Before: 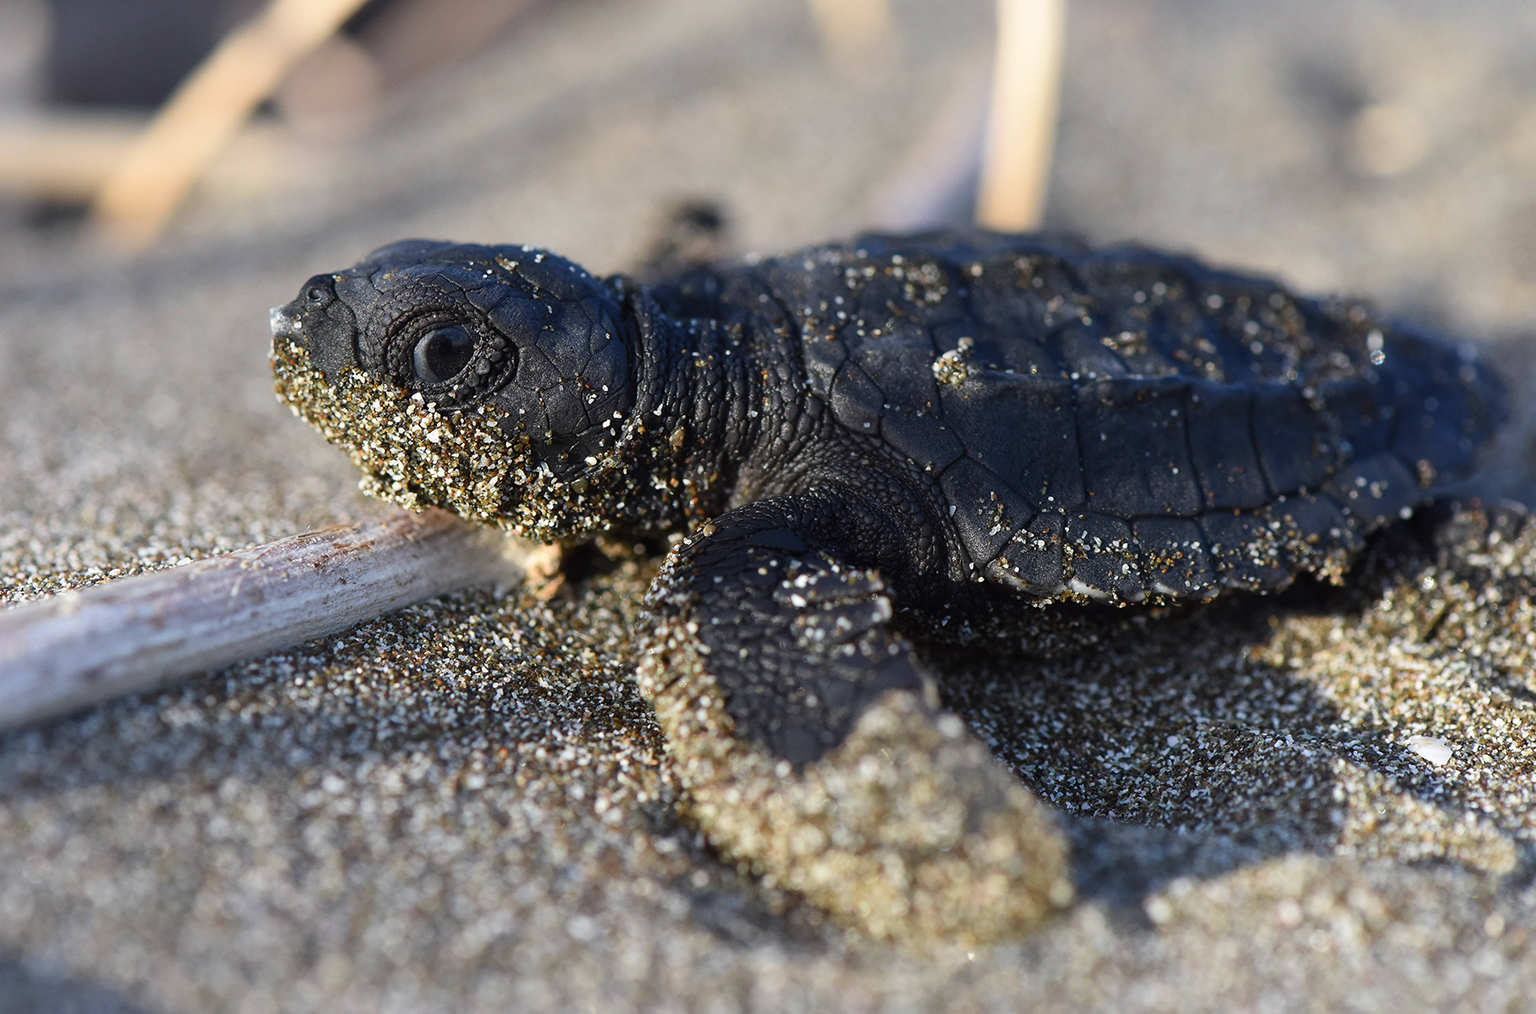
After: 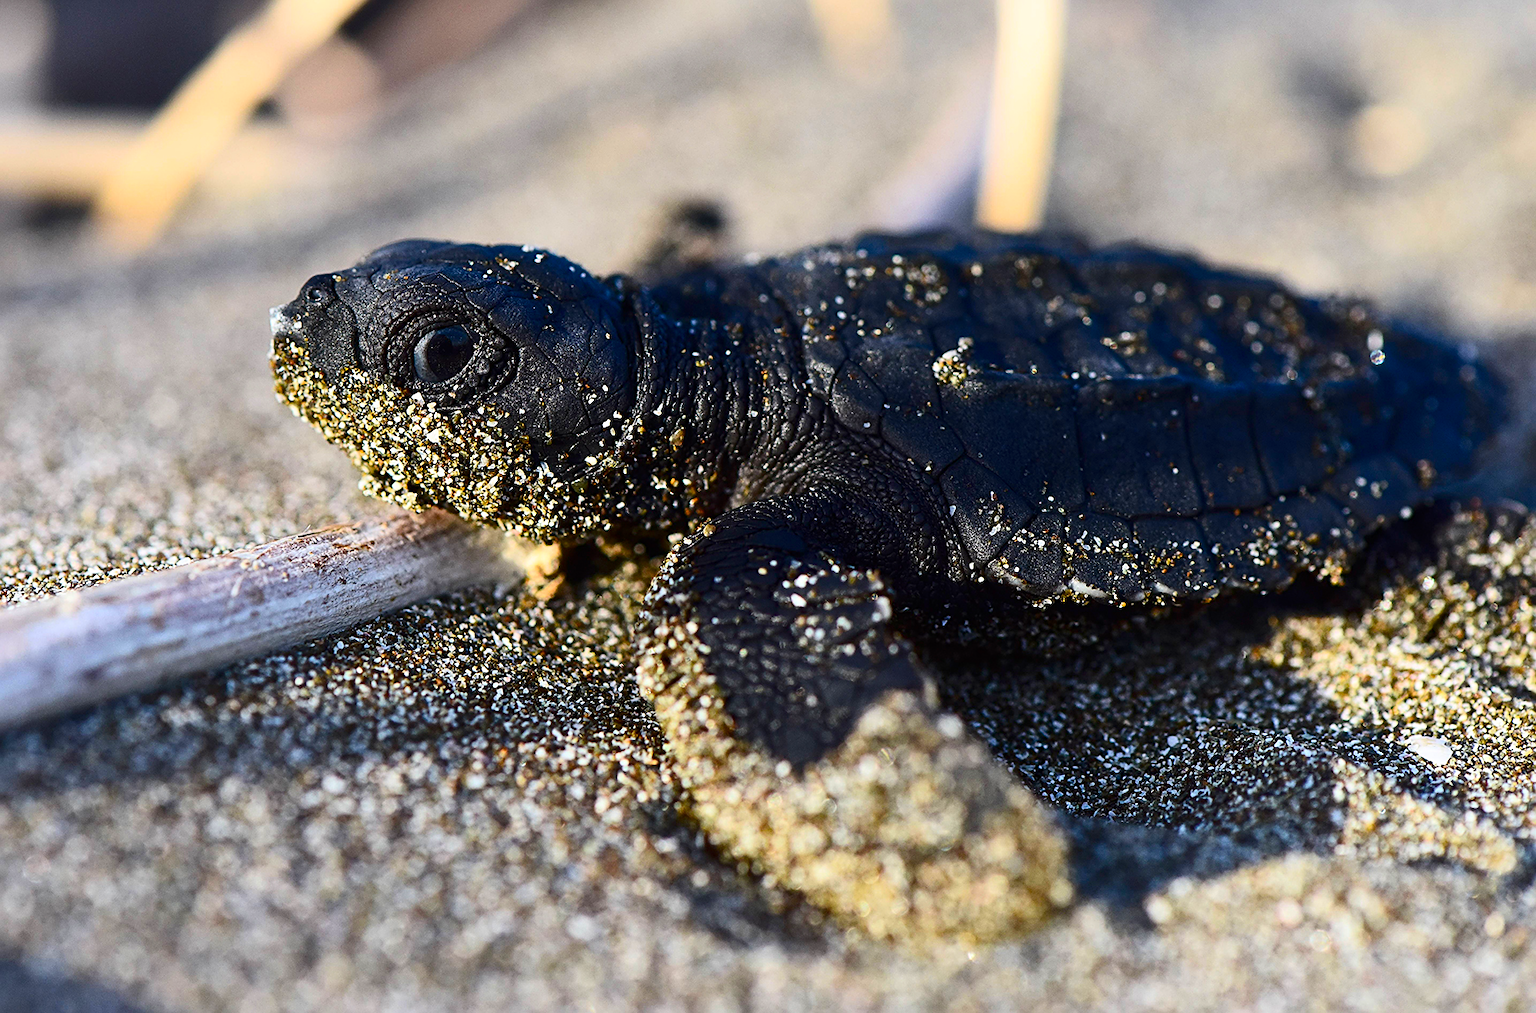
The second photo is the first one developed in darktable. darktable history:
contrast brightness saturation: contrast 0.28
color balance rgb: linear chroma grading › global chroma 15%, perceptual saturation grading › global saturation 30%
sharpen: on, module defaults
